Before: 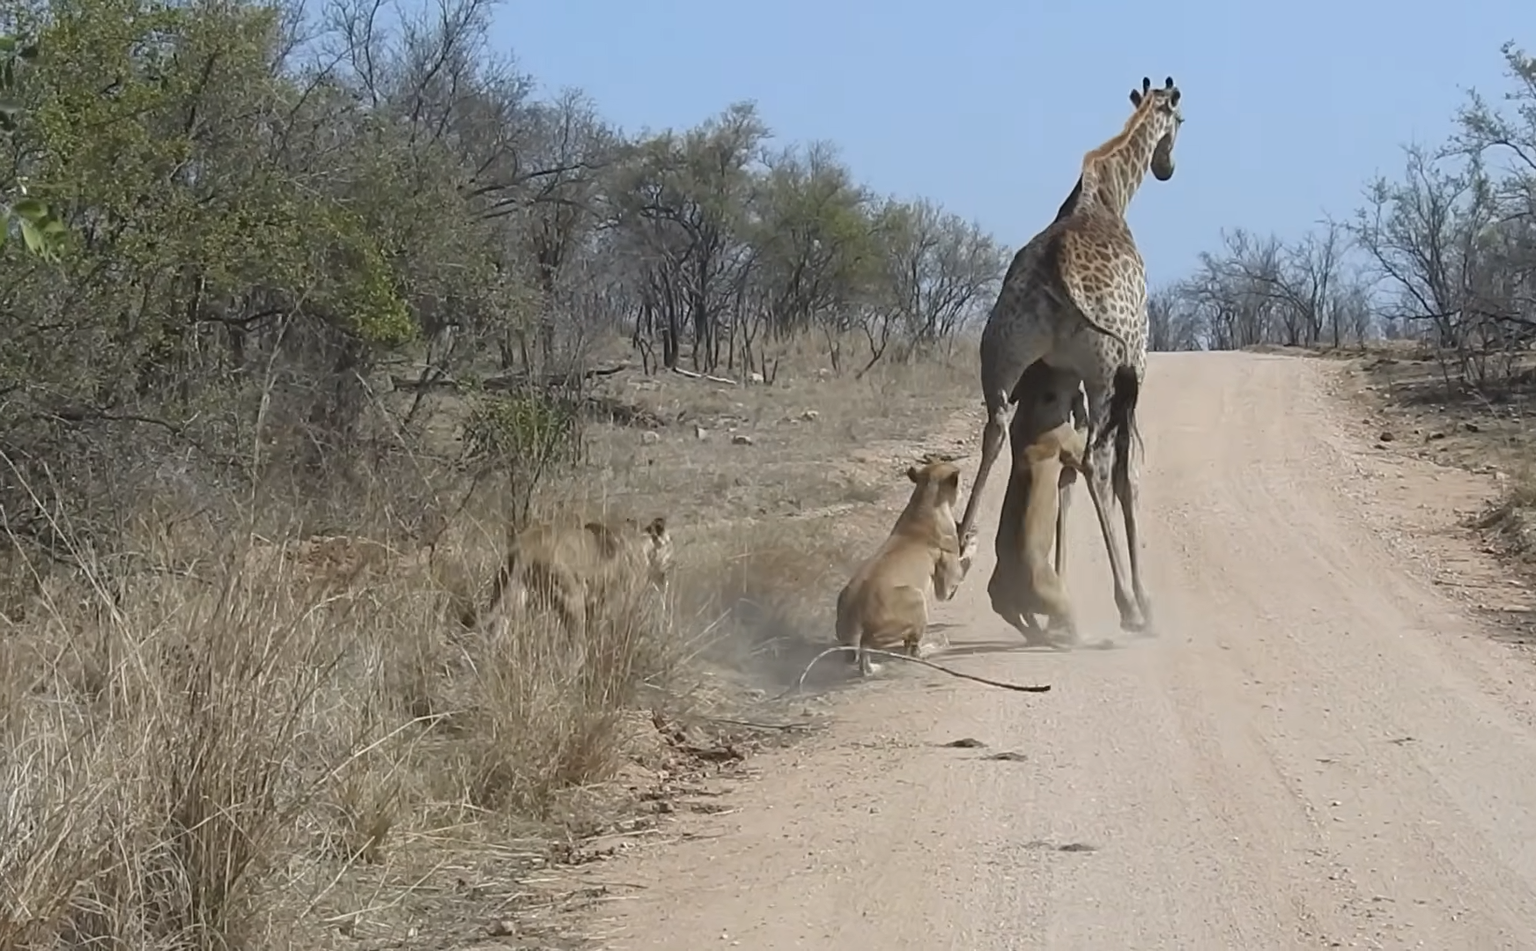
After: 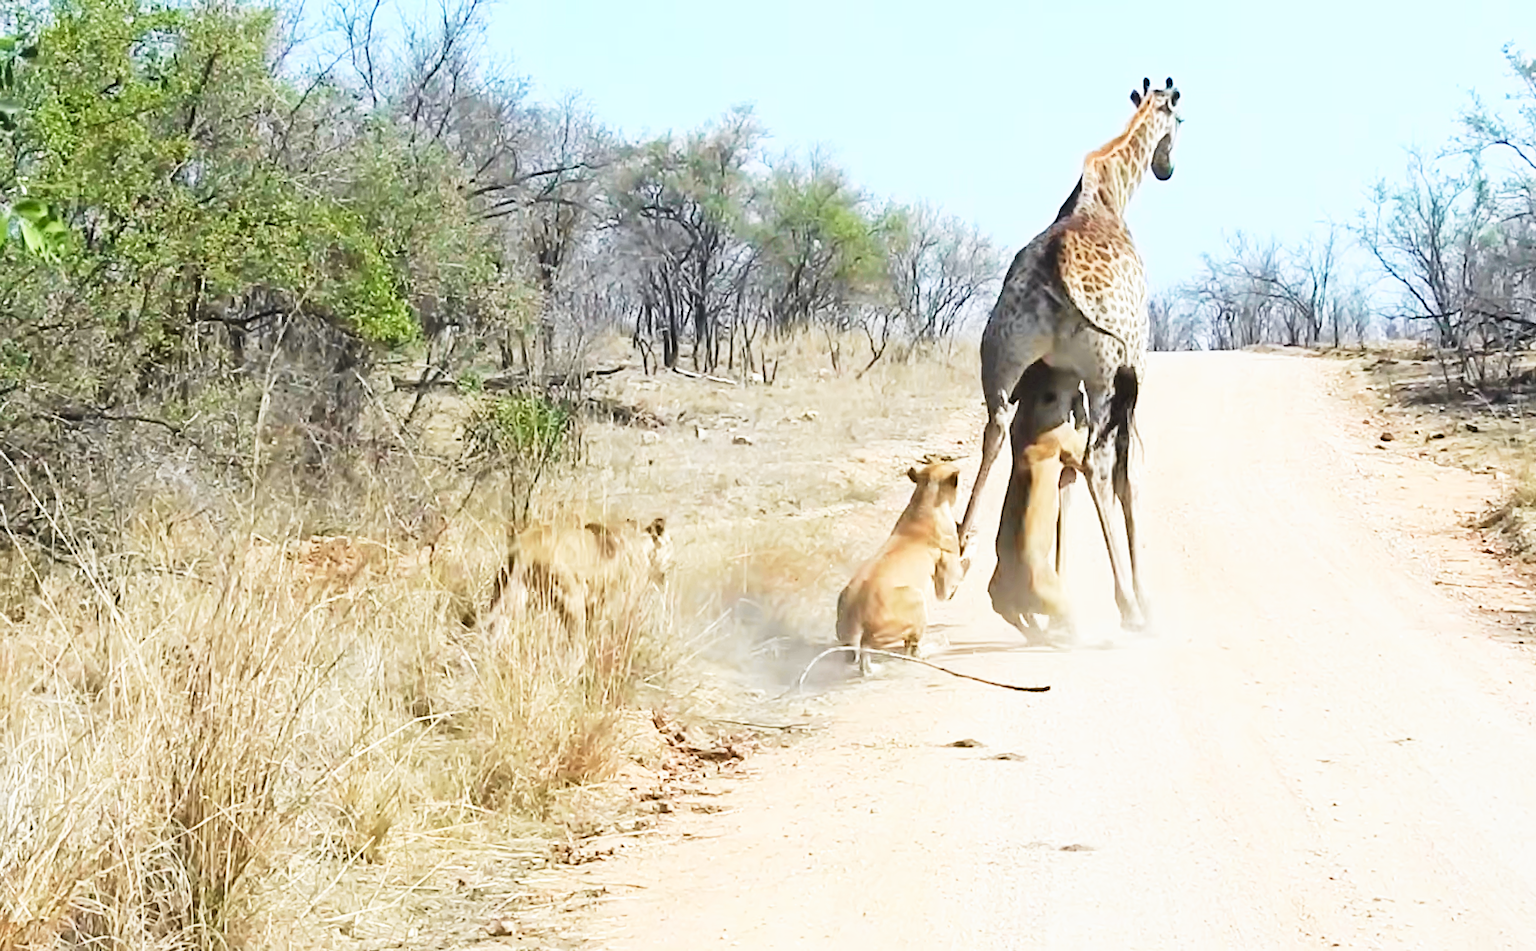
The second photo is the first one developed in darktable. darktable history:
tone curve: curves: ch0 [(0, 0) (0.051, 0.047) (0.102, 0.099) (0.228, 0.262) (0.446, 0.527) (0.695, 0.778) (0.908, 0.946) (1, 1)]; ch1 [(0, 0) (0.339, 0.298) (0.402, 0.363) (0.453, 0.413) (0.485, 0.469) (0.494, 0.493) (0.504, 0.501) (0.525, 0.533) (0.563, 0.591) (0.597, 0.631) (1, 1)]; ch2 [(0, 0) (0.48, 0.48) (0.504, 0.5) (0.539, 0.554) (0.59, 0.628) (0.642, 0.682) (0.824, 0.815) (1, 1)], color space Lab, independent channels, preserve colors none
base curve: curves: ch0 [(0, 0) (0.007, 0.004) (0.027, 0.03) (0.046, 0.07) (0.207, 0.54) (0.442, 0.872) (0.673, 0.972) (1, 1)], preserve colors none
